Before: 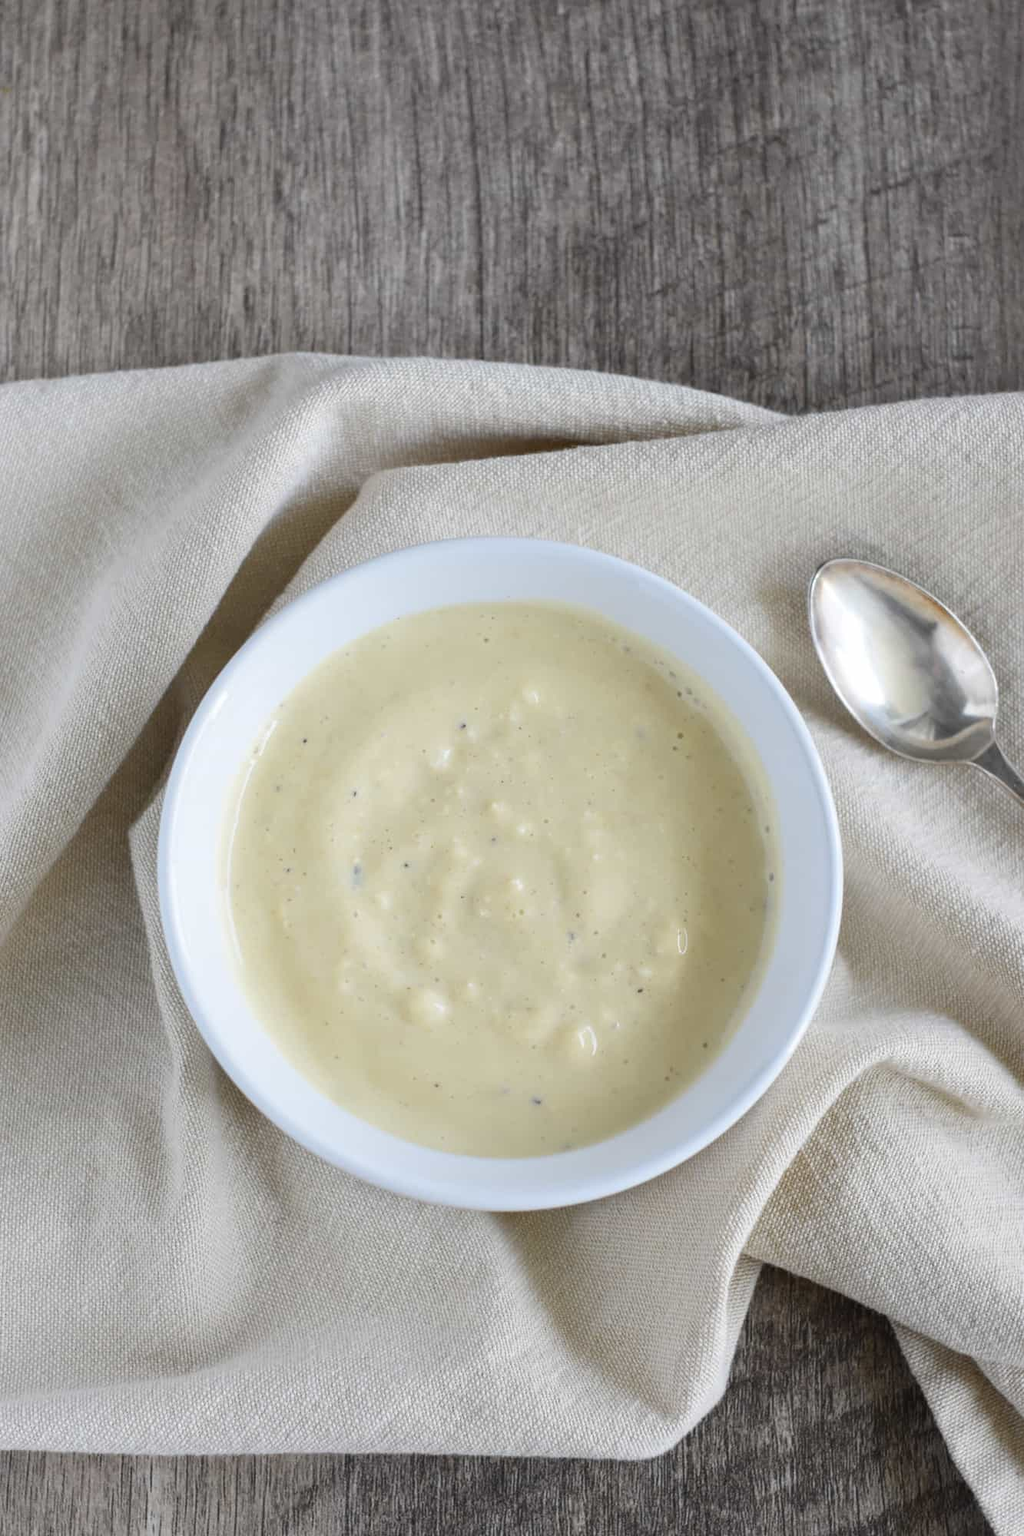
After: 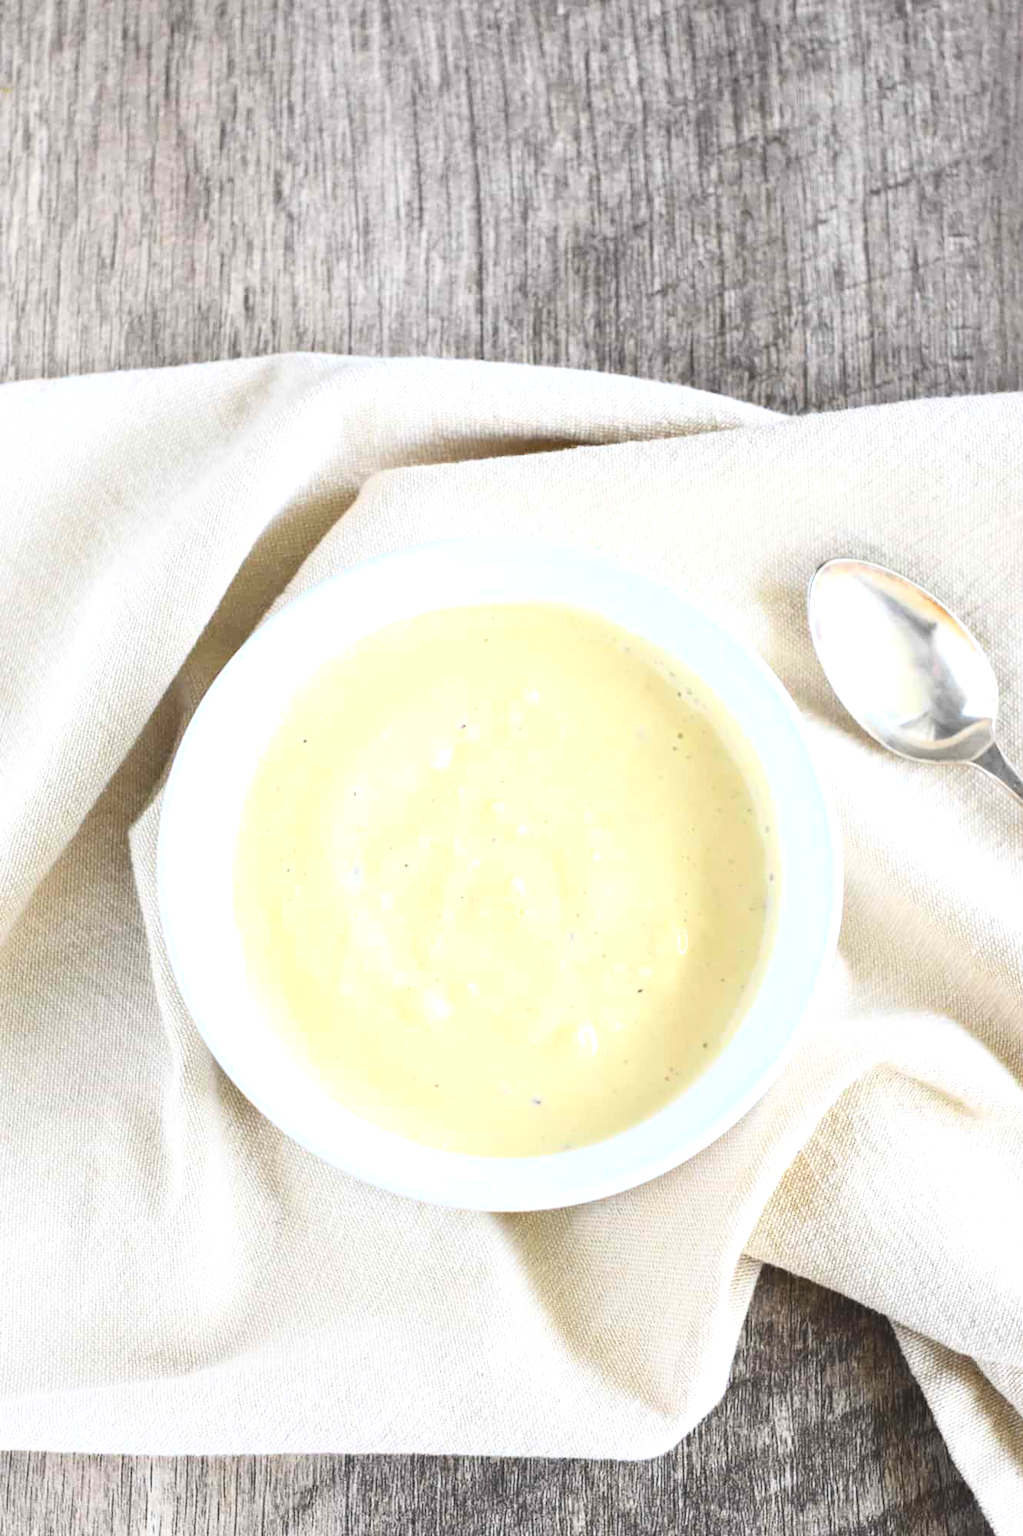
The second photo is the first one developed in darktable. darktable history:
contrast brightness saturation: contrast 0.23, brightness 0.1, saturation 0.29
exposure: black level correction -0.005, exposure 1.002 EV, compensate highlight preservation false
